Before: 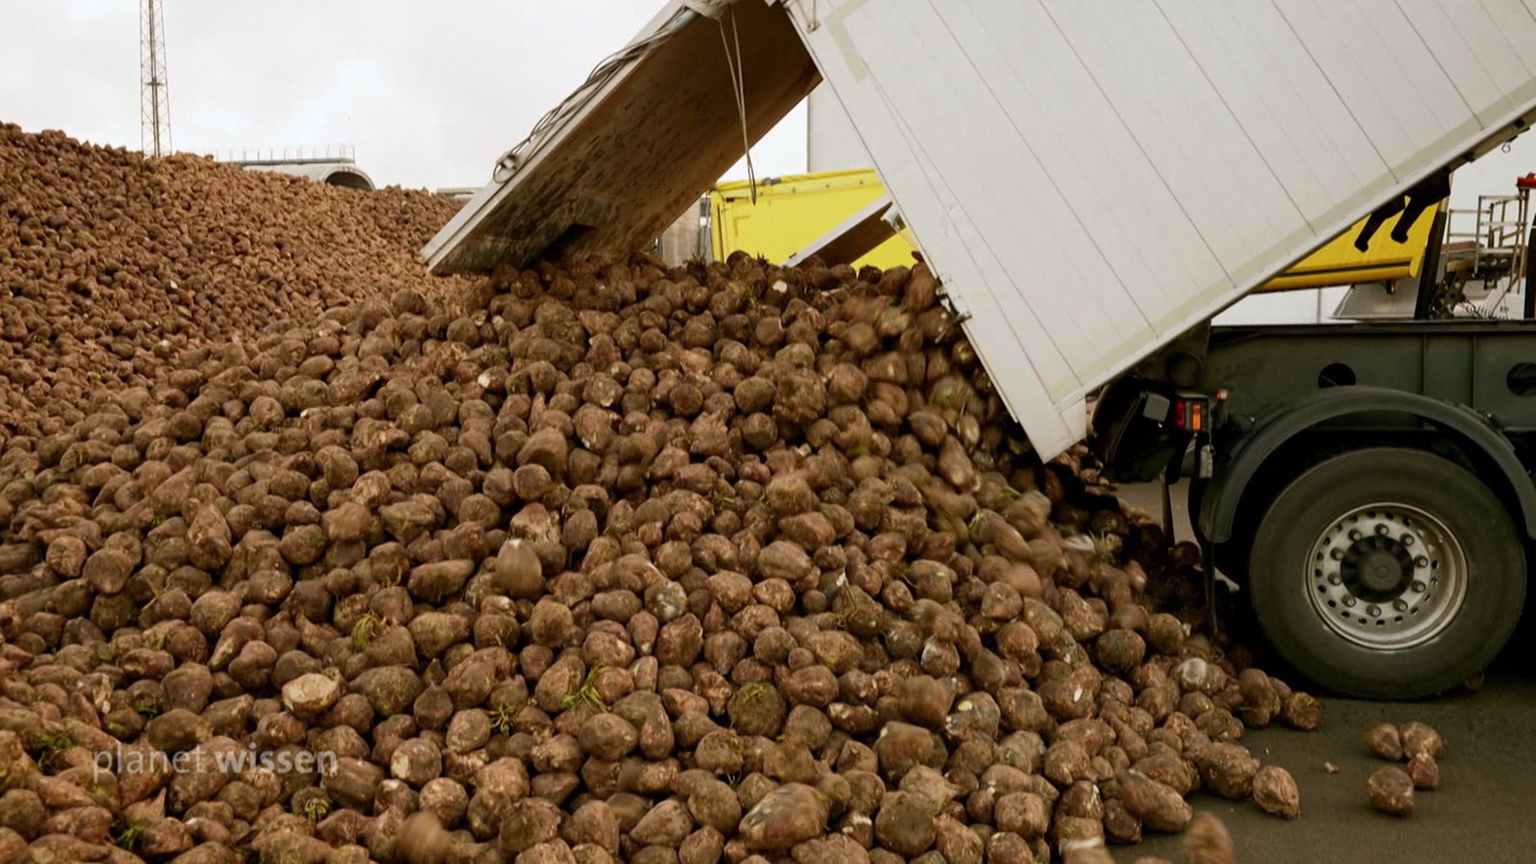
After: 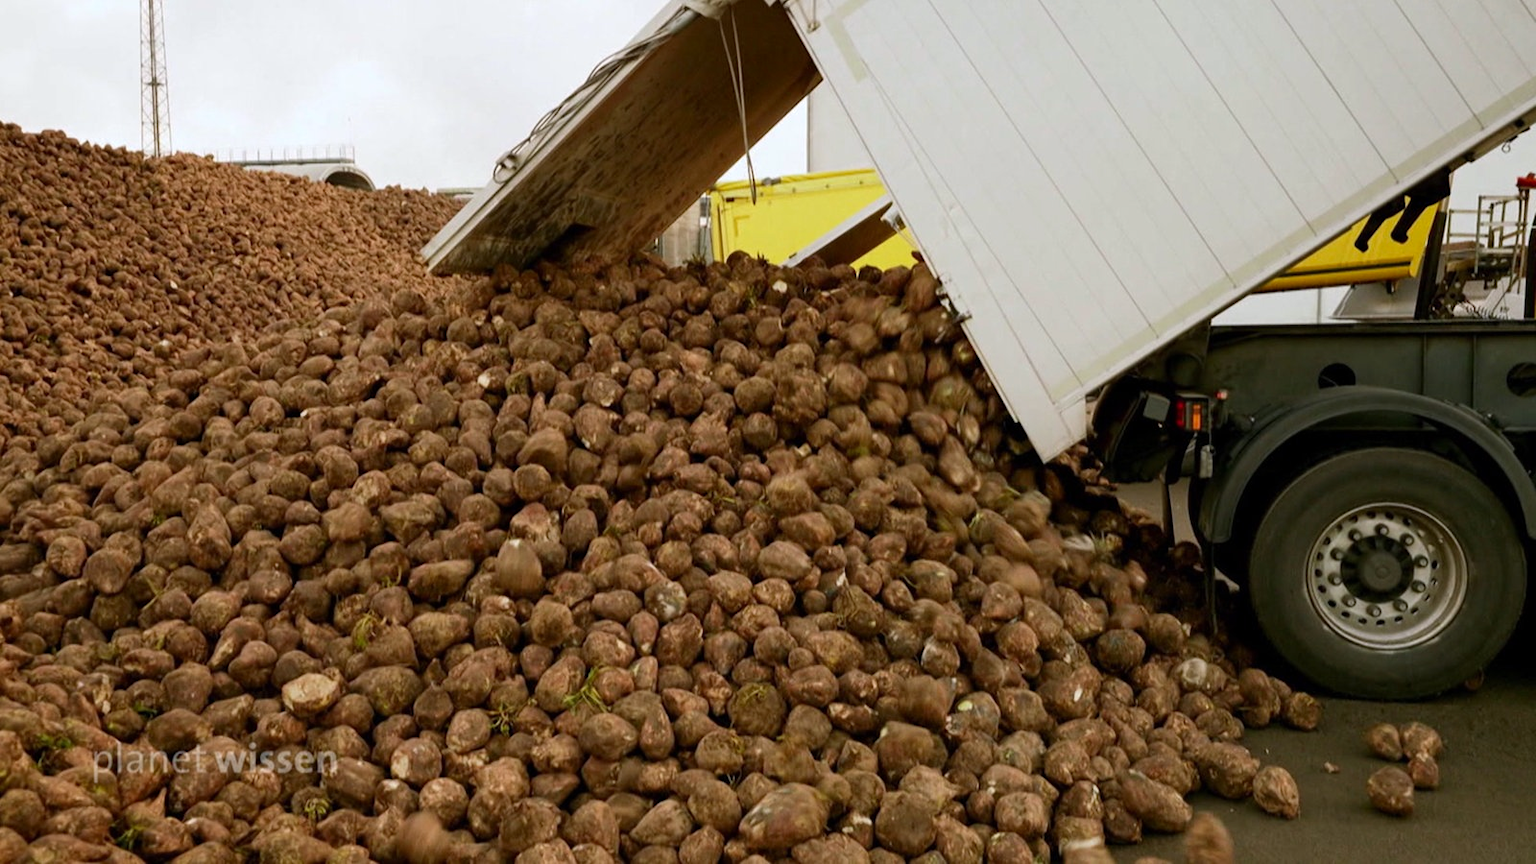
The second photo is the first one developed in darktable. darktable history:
white balance: red 0.988, blue 1.017
color zones: curves: ch1 [(0, 0.523) (0.143, 0.545) (0.286, 0.52) (0.429, 0.506) (0.571, 0.503) (0.714, 0.503) (0.857, 0.508) (1, 0.523)]
